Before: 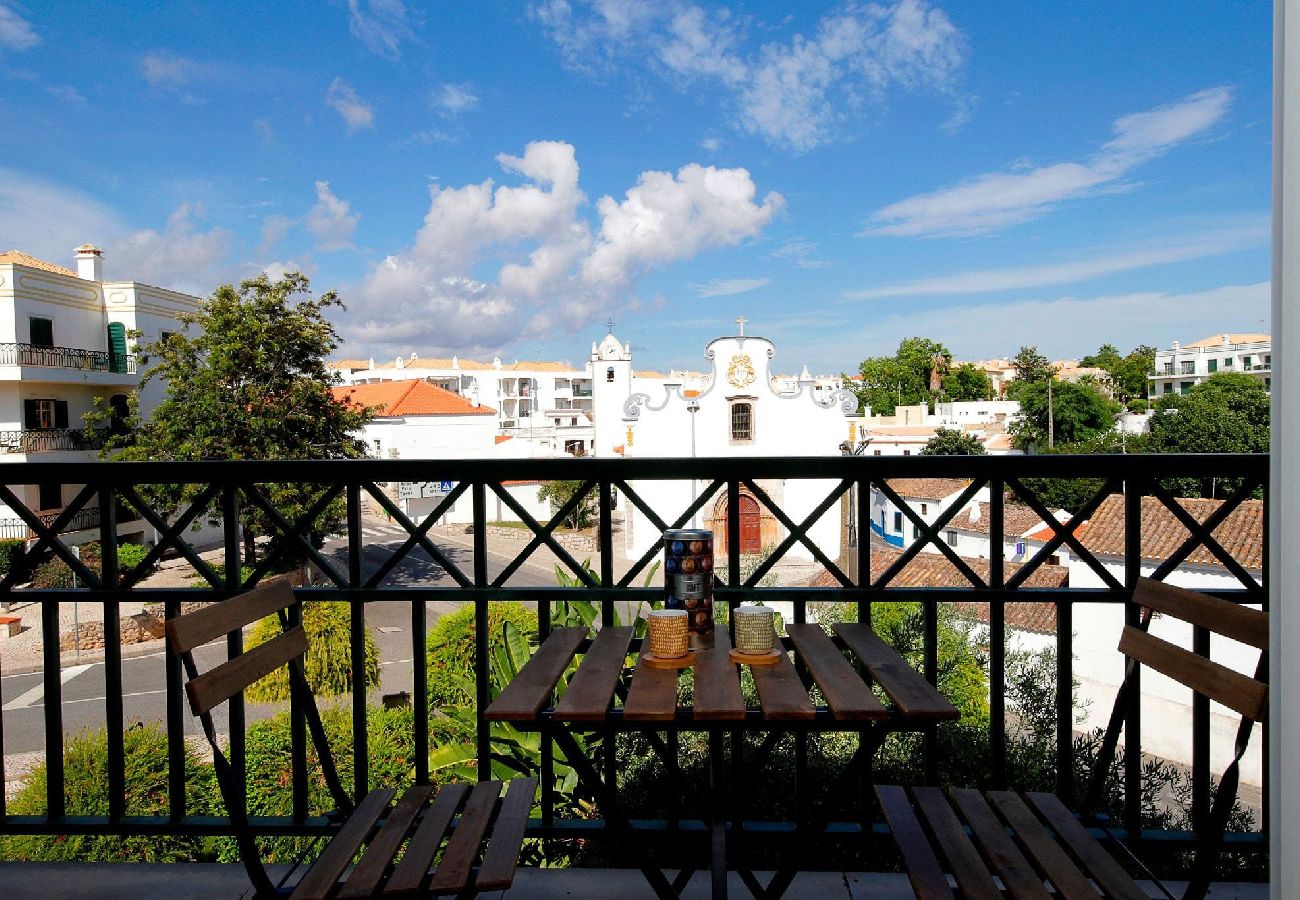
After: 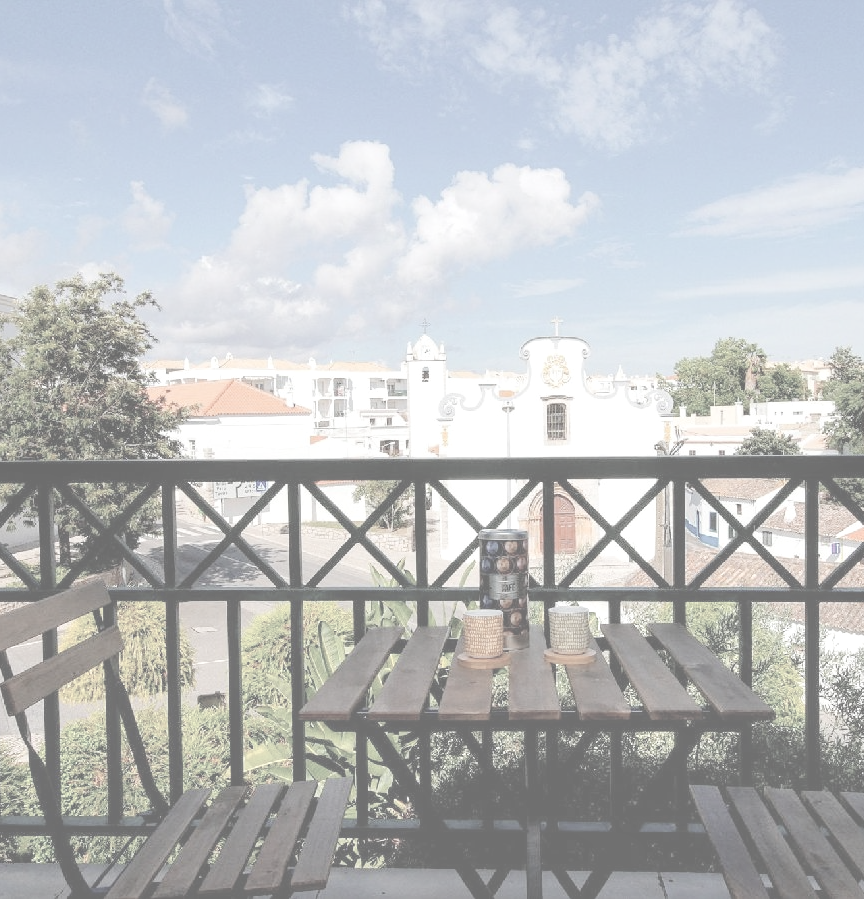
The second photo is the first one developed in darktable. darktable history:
crop and rotate: left 14.304%, right 19.175%
contrast brightness saturation: contrast -0.327, brightness 0.756, saturation -0.781
local contrast: on, module defaults
exposure: black level correction 0, exposure 0.695 EV, compensate highlight preservation false
